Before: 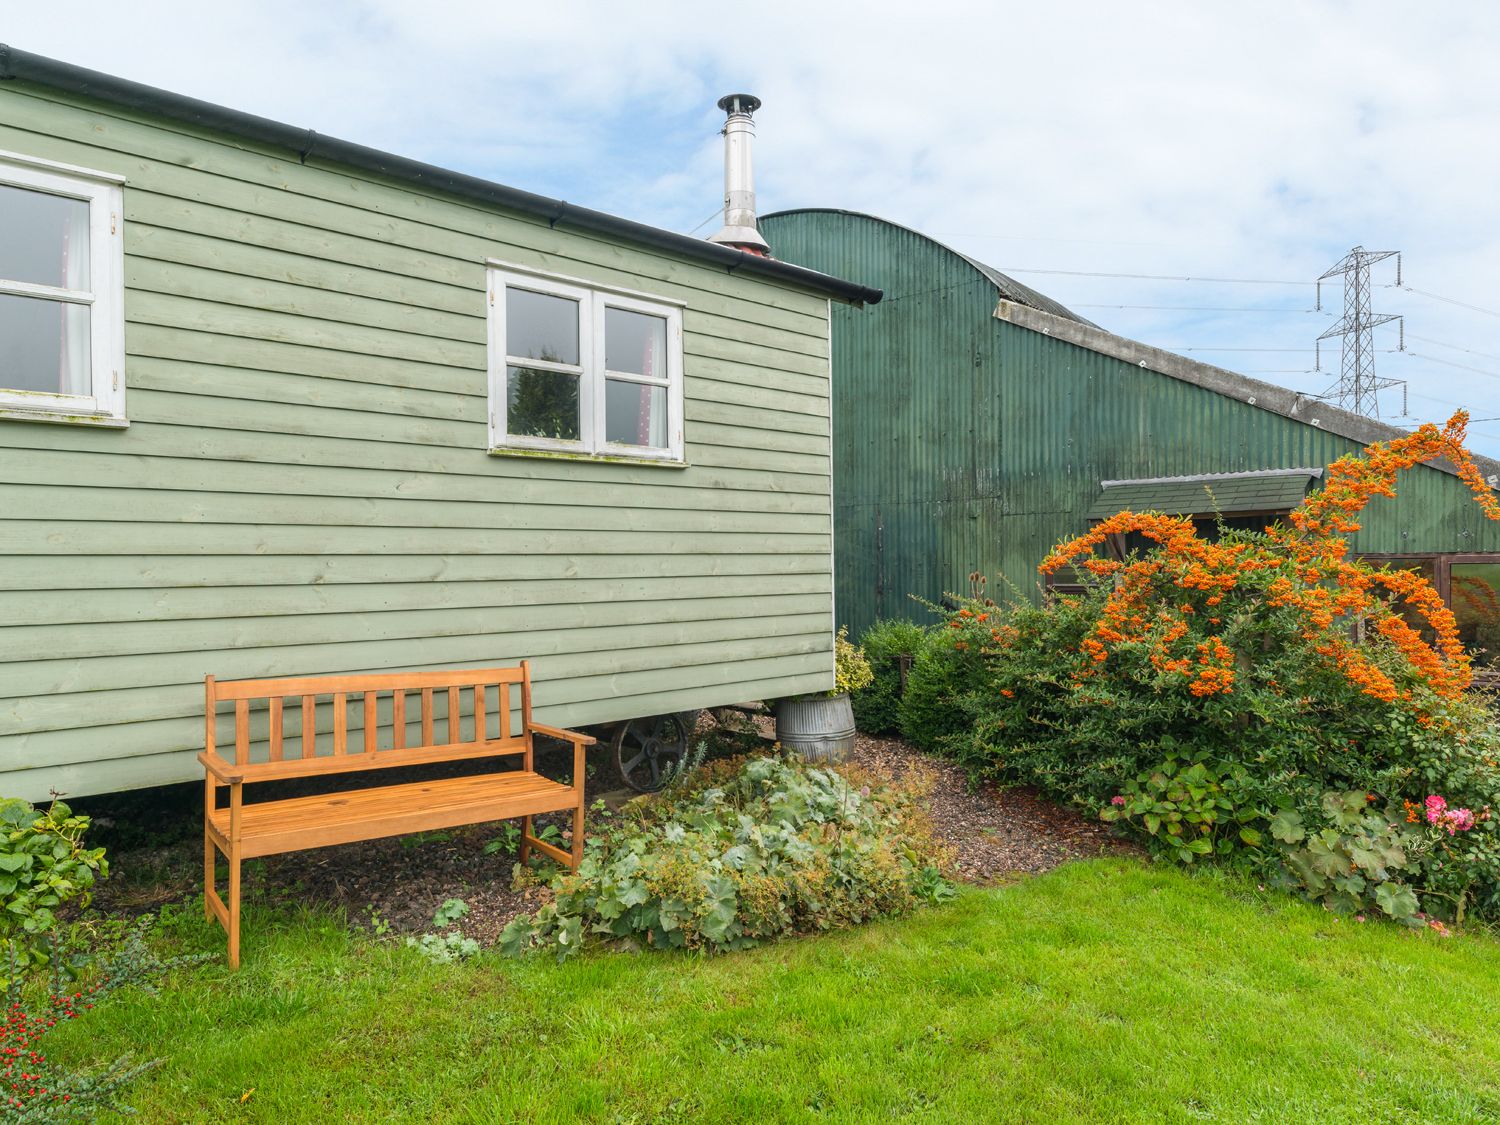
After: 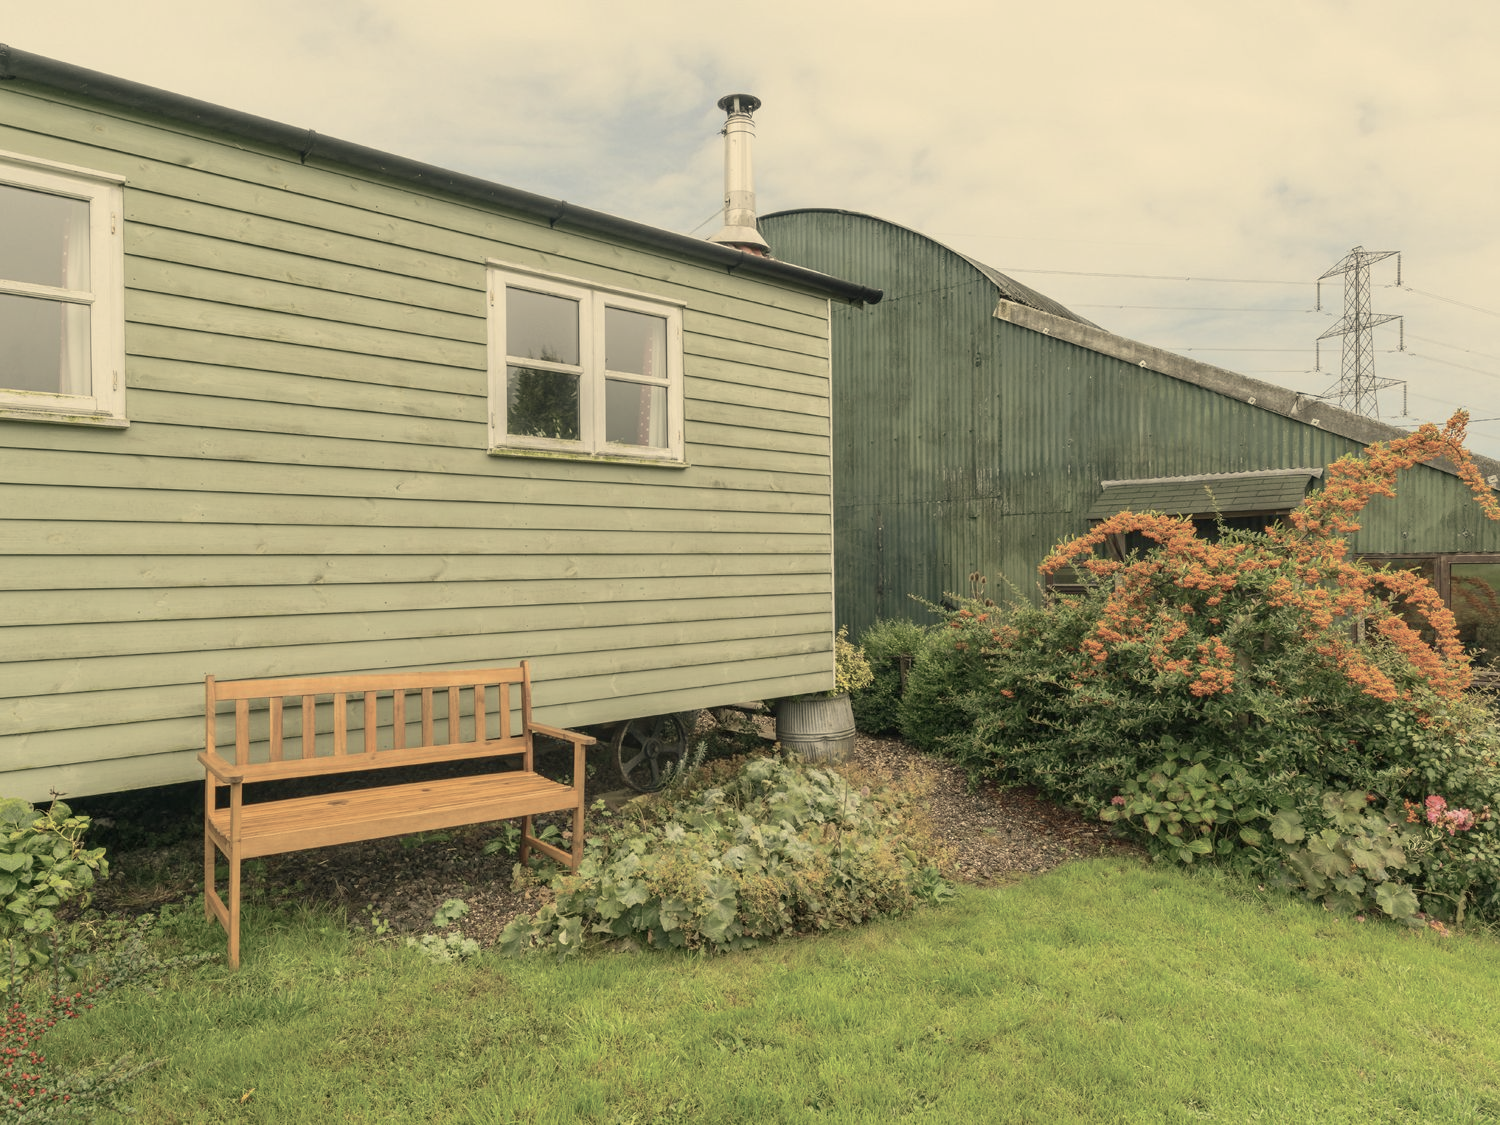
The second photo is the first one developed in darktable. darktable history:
color correction: highlights a* 2.36, highlights b* 22.78
color balance rgb: shadows lift › chroma 2.034%, shadows lift › hue 137.77°, perceptual saturation grading › global saturation -28.196%, perceptual saturation grading › highlights -20.299%, perceptual saturation grading › mid-tones -23.991%, perceptual saturation grading › shadows -24.222%, contrast -9.909%
